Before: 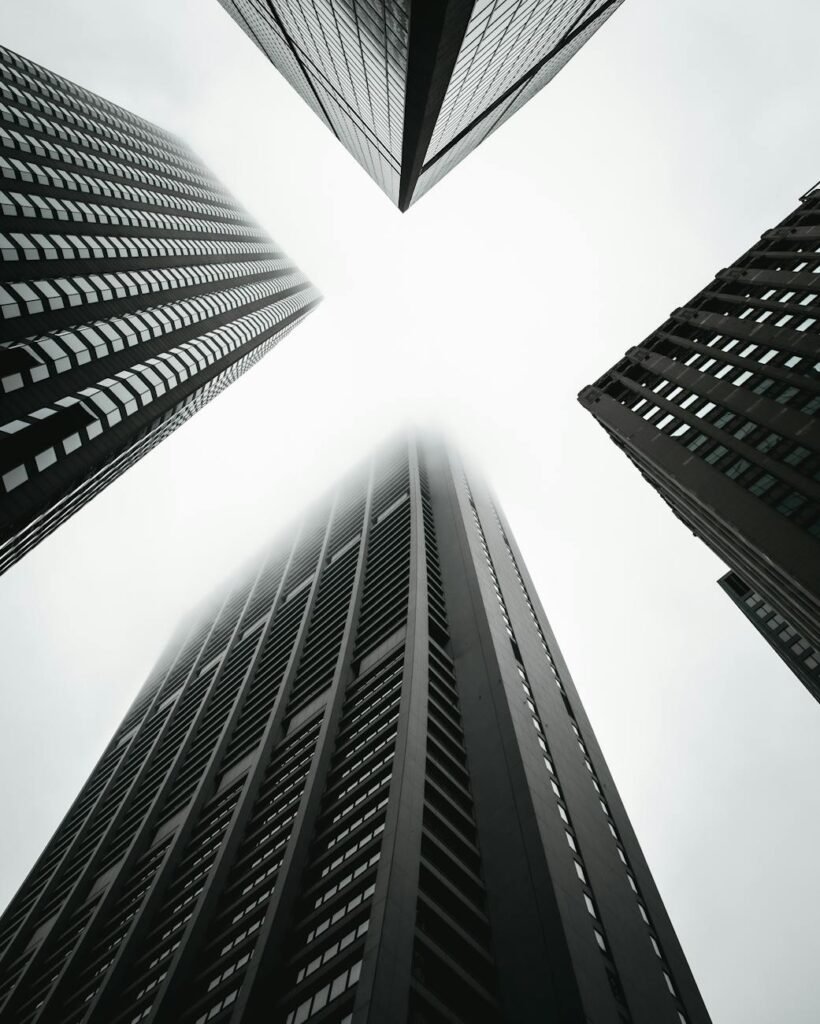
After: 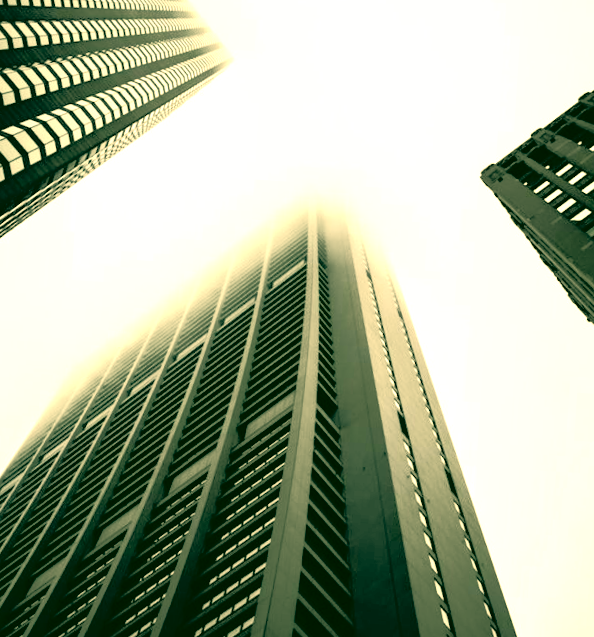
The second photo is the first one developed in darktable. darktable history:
crop and rotate: angle -3.7°, left 9.851%, top 20.686%, right 11.957%, bottom 12.137%
color correction: highlights a* 5.66, highlights b* 33.76, shadows a* -25.79, shadows b* 3.74
exposure: black level correction 0, exposure 1 EV, compensate highlight preservation false
tone equalizer: -8 EV -1.87 EV, -7 EV -1.19 EV, -6 EV -1.6 EV, edges refinement/feathering 500, mask exposure compensation -1.57 EV, preserve details no
